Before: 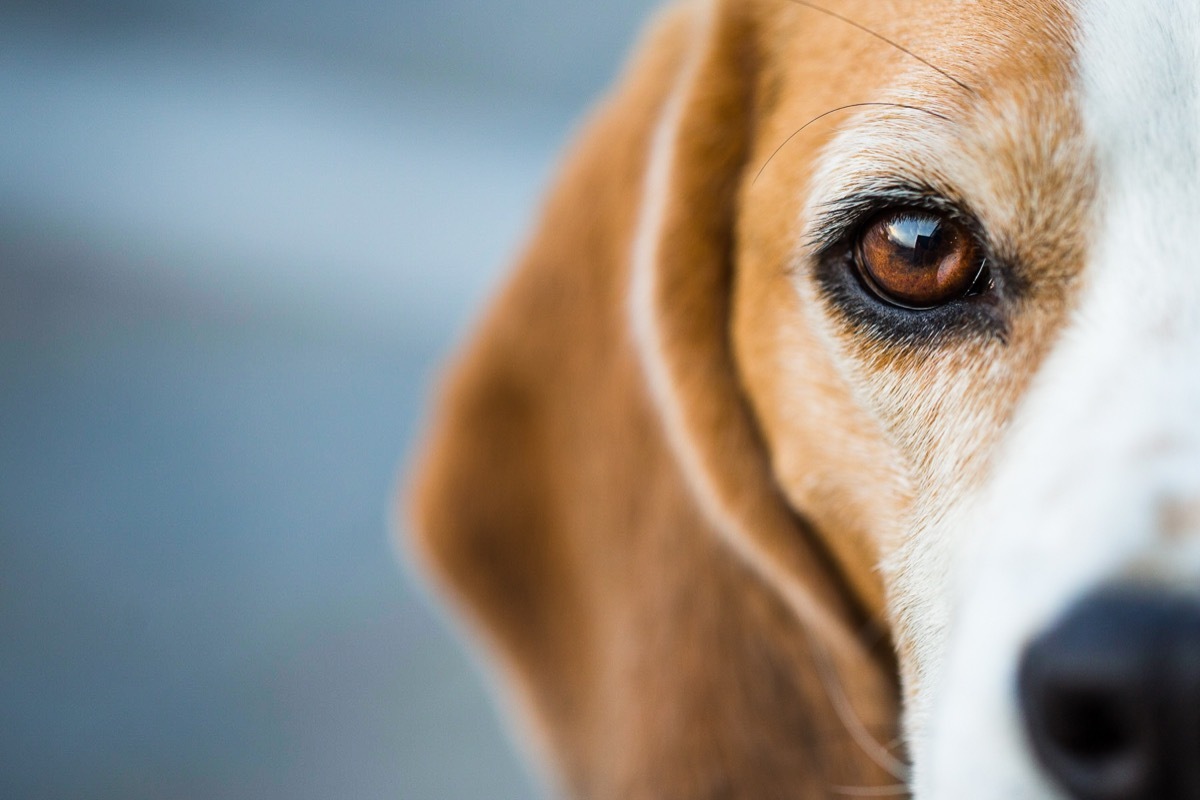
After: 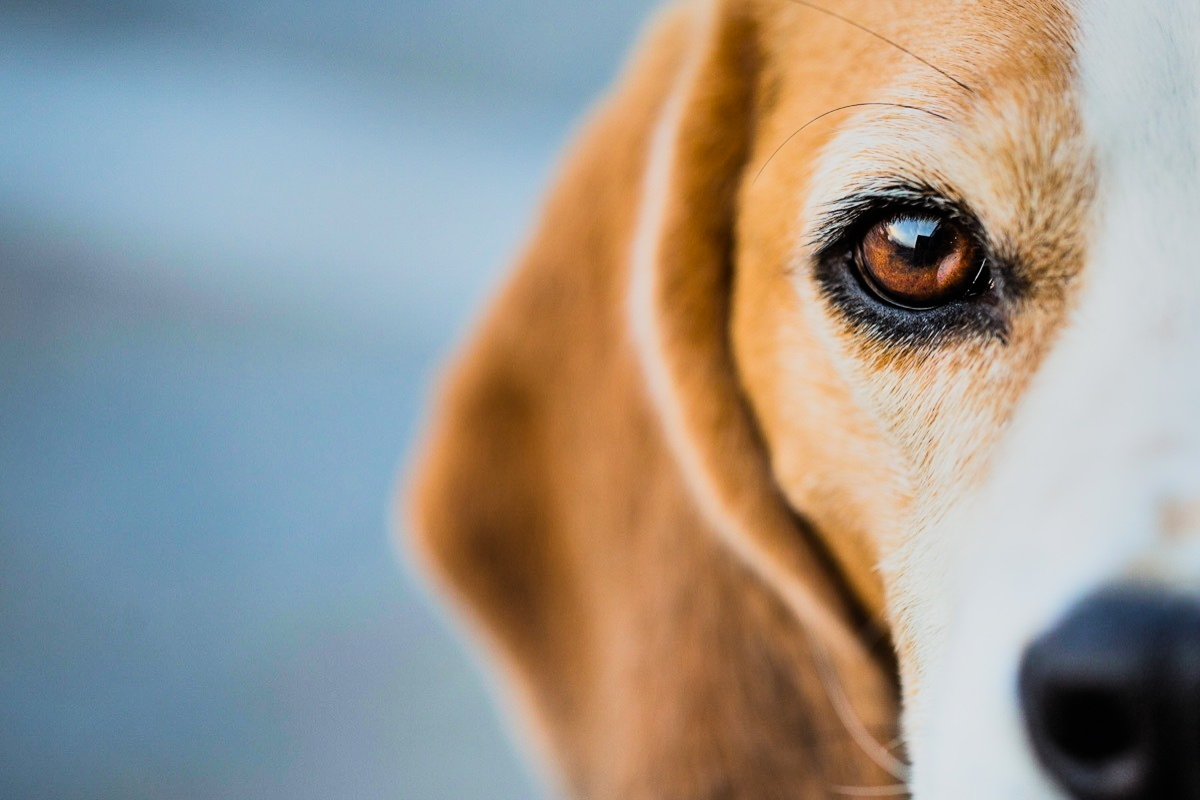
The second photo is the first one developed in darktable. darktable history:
shadows and highlights: highlights color adjustment 0%, soften with gaussian
filmic rgb: black relative exposure -7.15 EV, white relative exposure 5.36 EV, hardness 3.02, color science v6 (2022)
contrast brightness saturation: contrast 0.2, brightness 0.16, saturation 0.22
